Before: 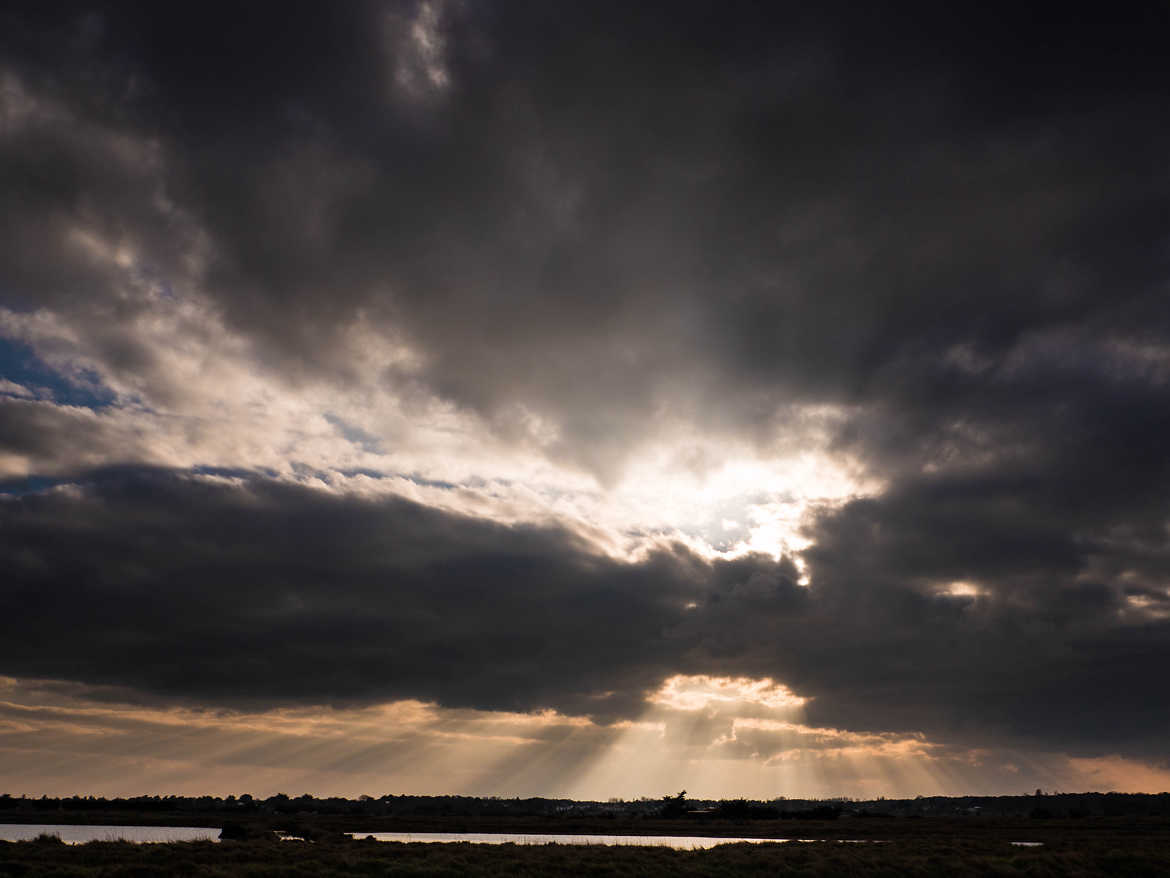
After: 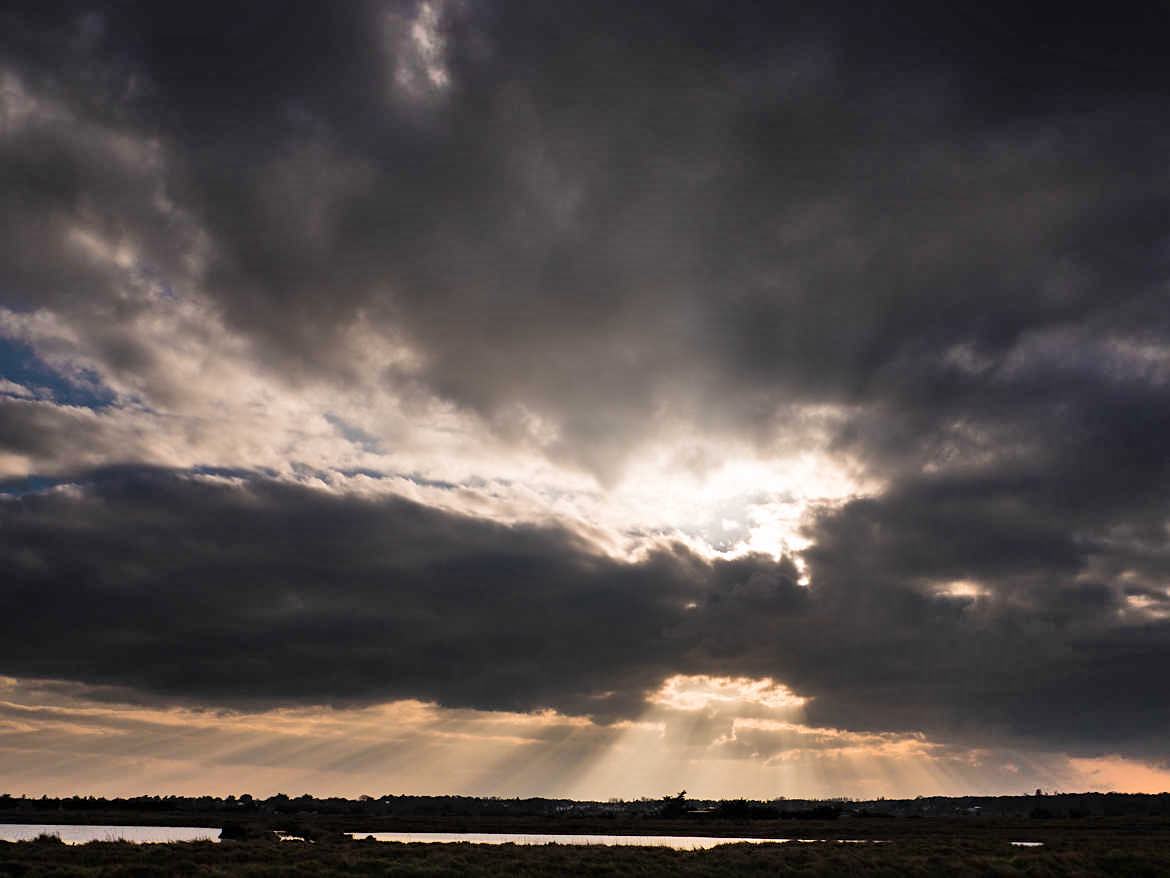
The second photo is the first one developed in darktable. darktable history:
shadows and highlights: soften with gaussian
sharpen: amount 0.203
